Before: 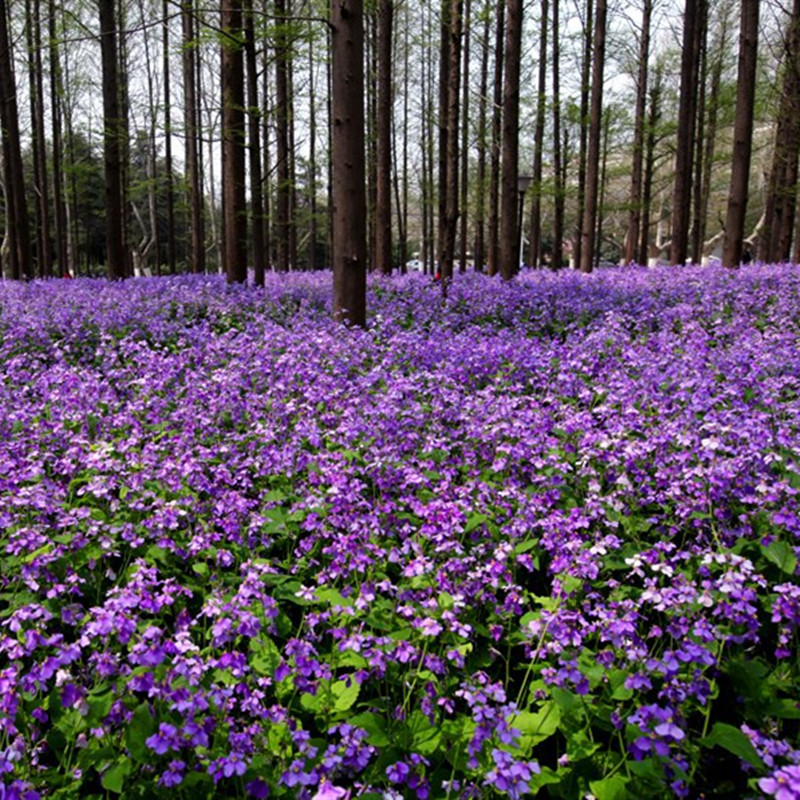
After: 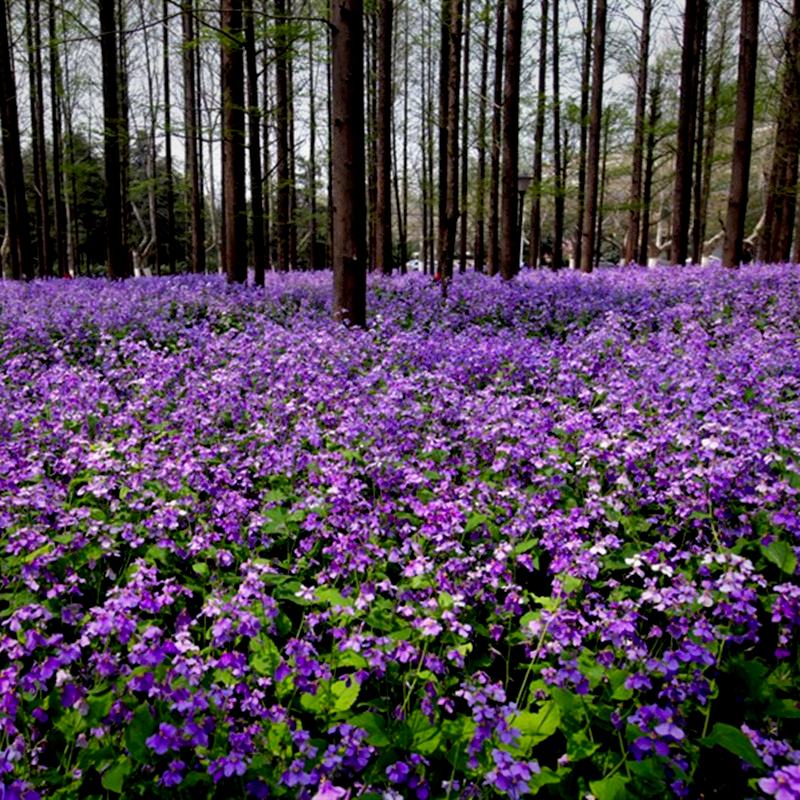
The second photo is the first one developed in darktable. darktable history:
exposure: black level correction 0.01, exposure 0.017 EV, compensate highlight preservation false
vignetting: fall-off start 79.22%, brightness -0.242, saturation 0.131, width/height ratio 1.328
